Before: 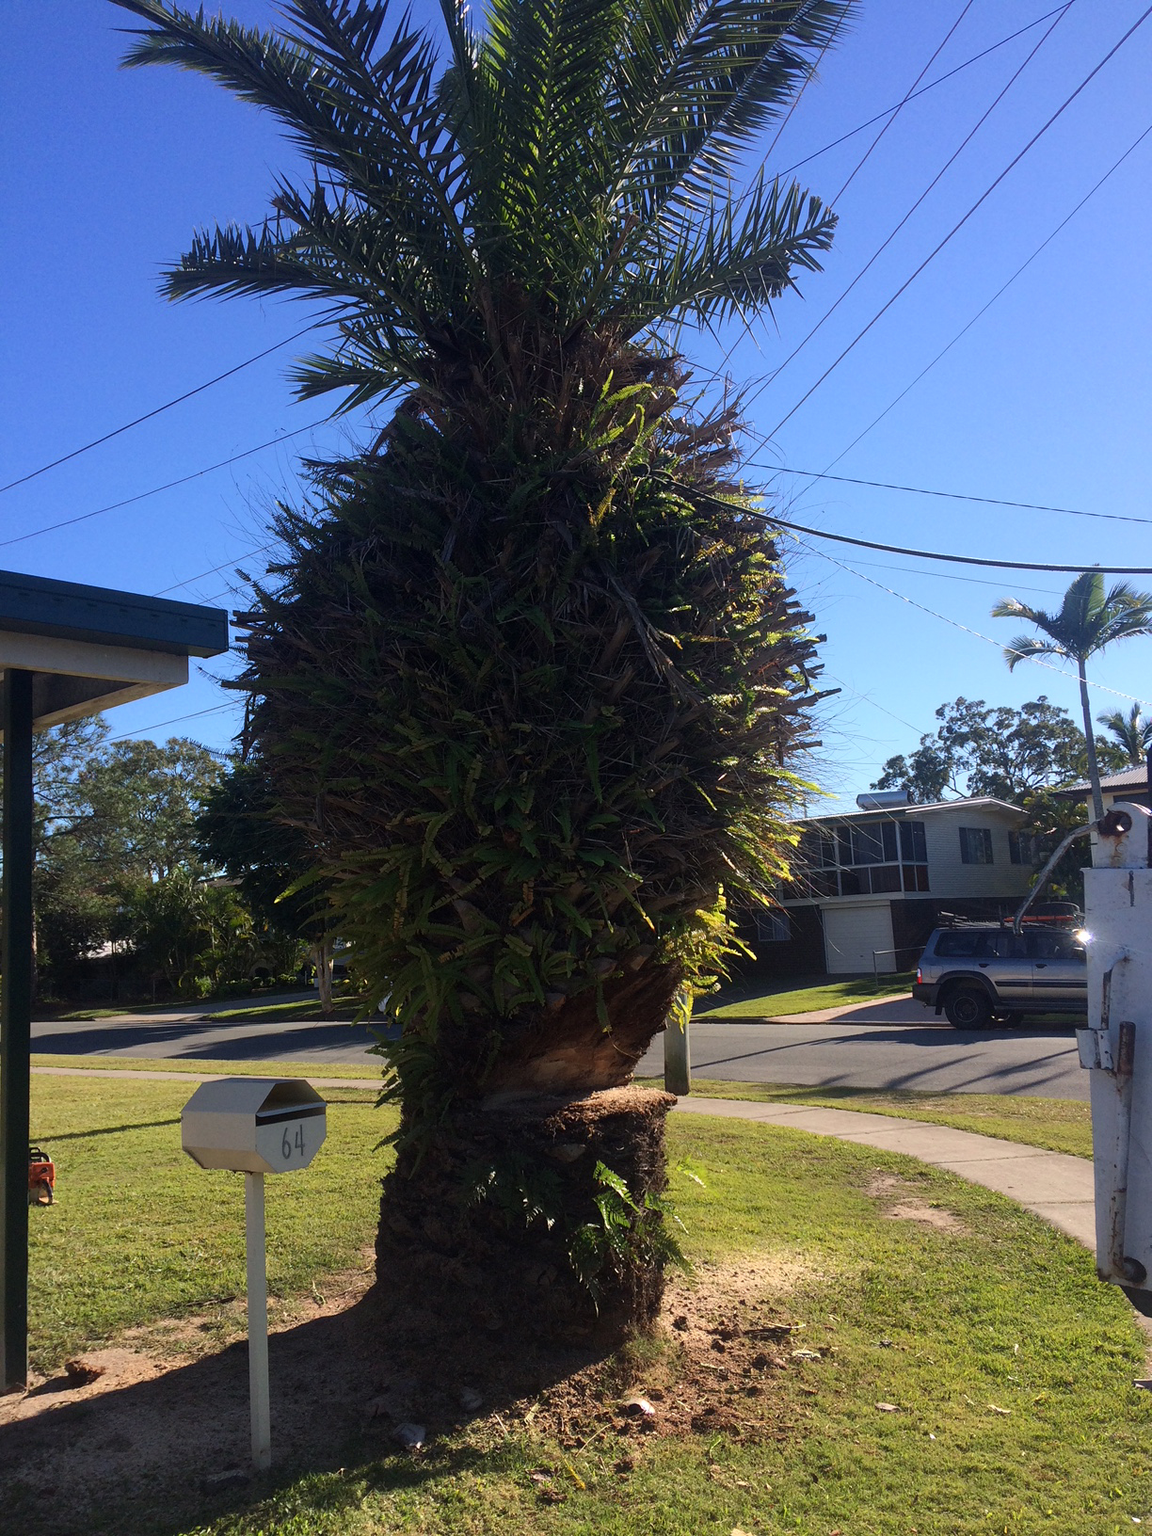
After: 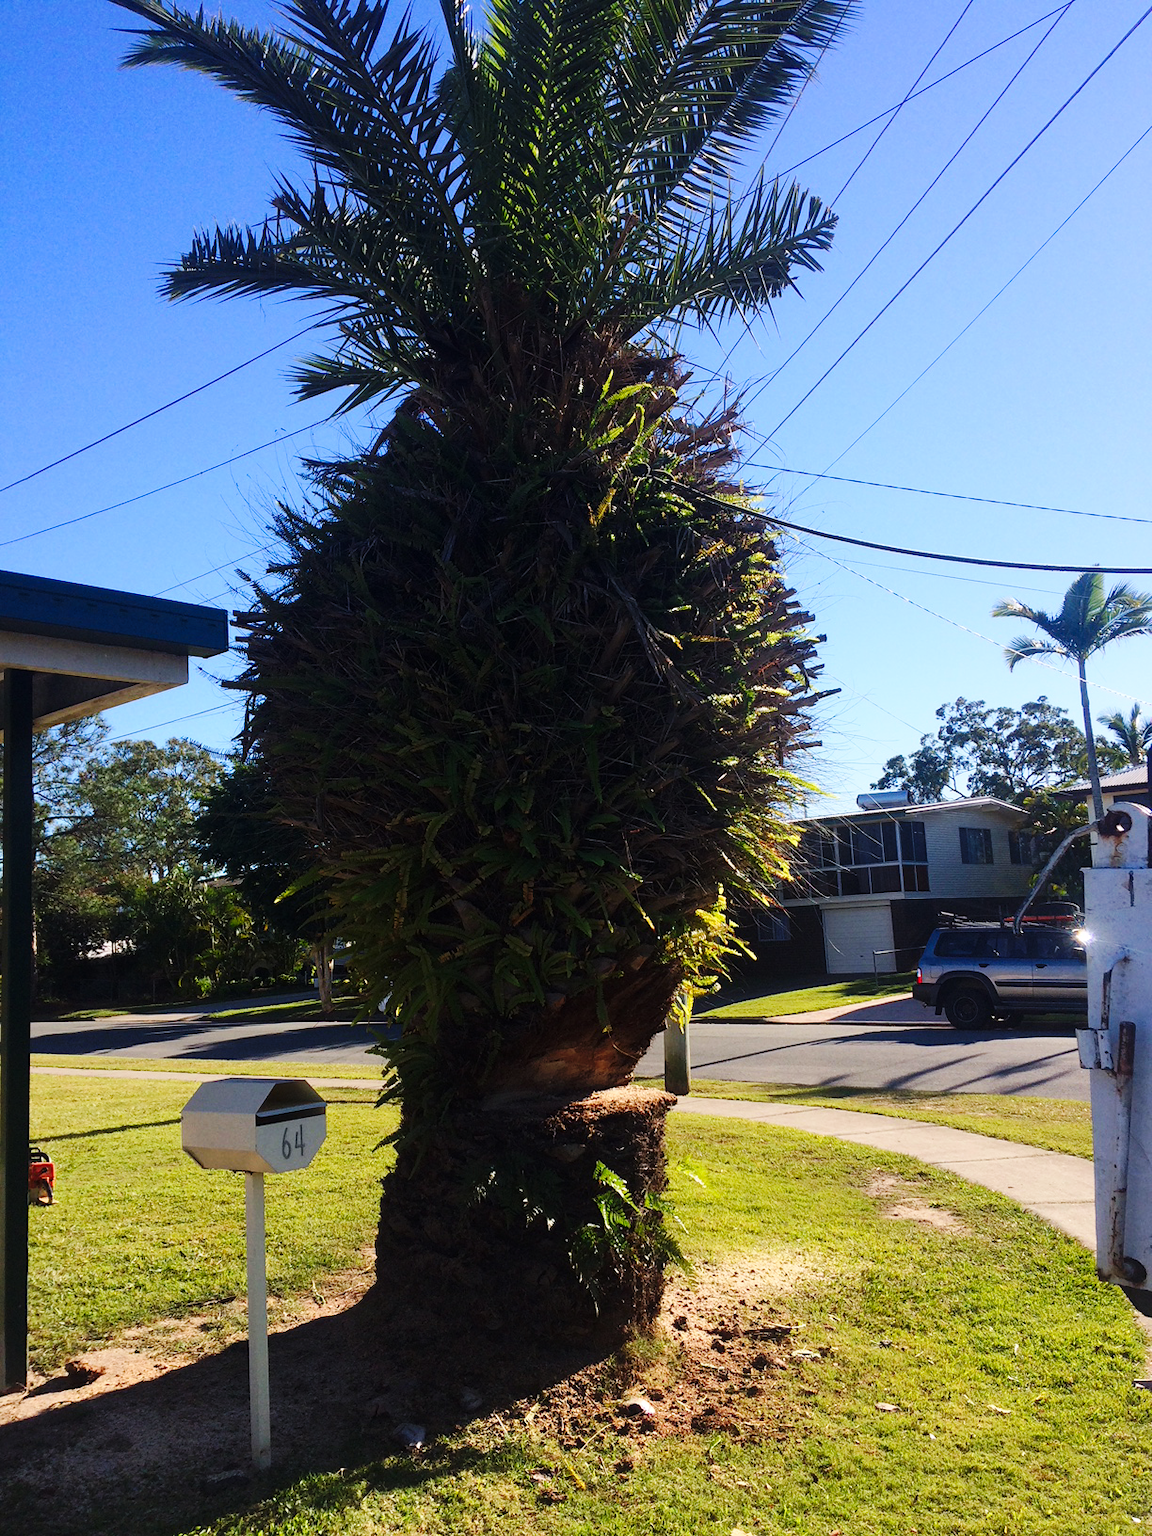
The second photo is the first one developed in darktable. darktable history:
contrast brightness saturation: saturation 0.1
base curve: curves: ch0 [(0, 0) (0.032, 0.025) (0.121, 0.166) (0.206, 0.329) (0.605, 0.79) (1, 1)], preserve colors none
